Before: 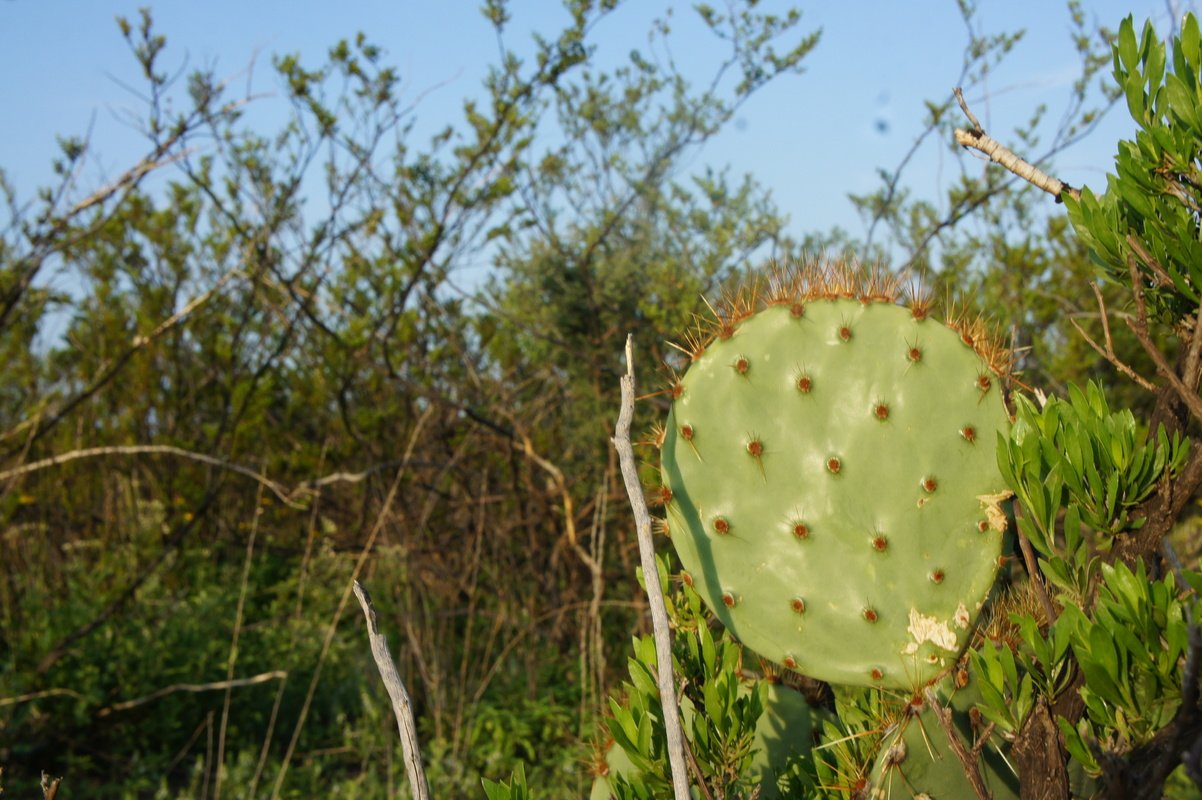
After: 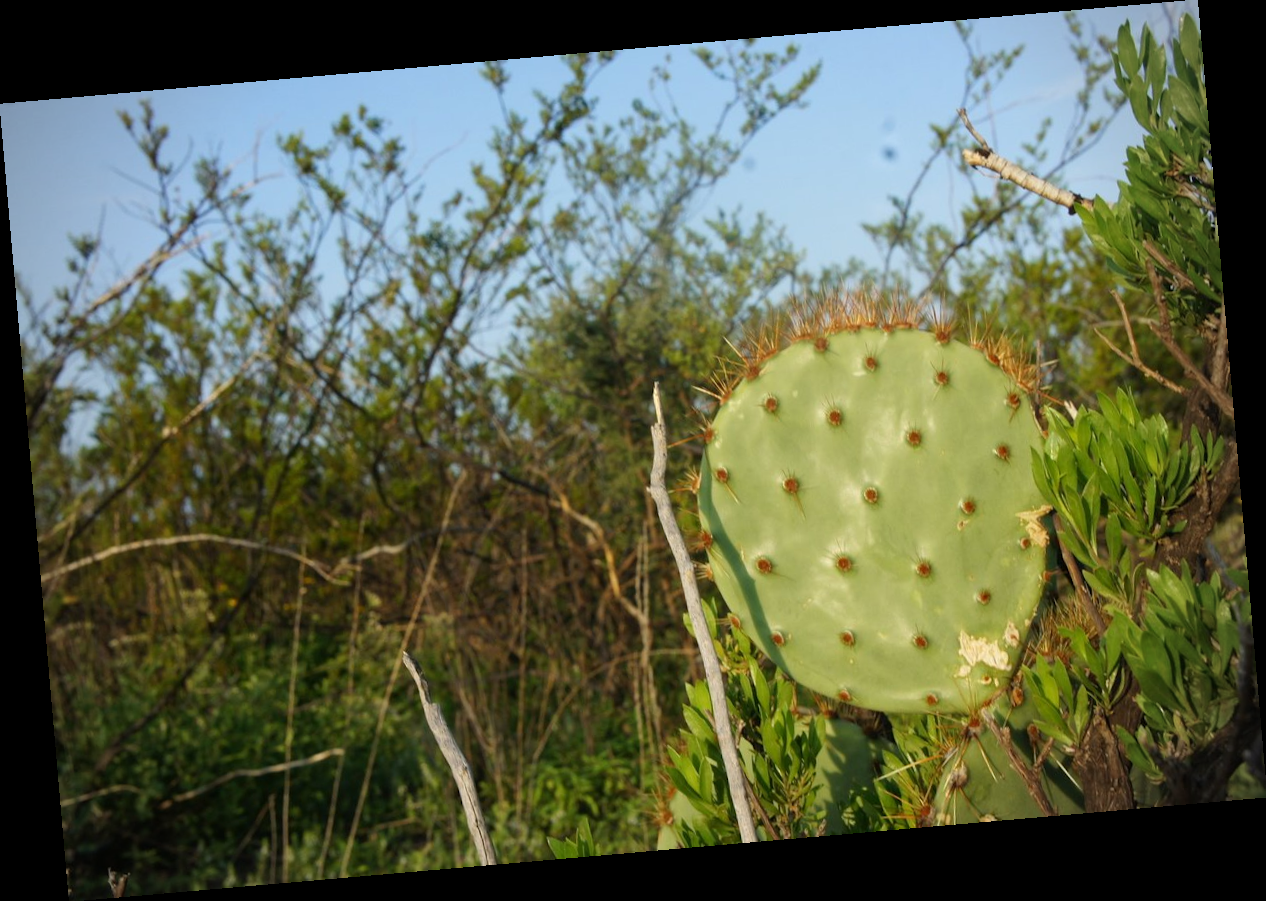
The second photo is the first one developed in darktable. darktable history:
rotate and perspective: rotation -4.98°, automatic cropping off
vignetting: on, module defaults
